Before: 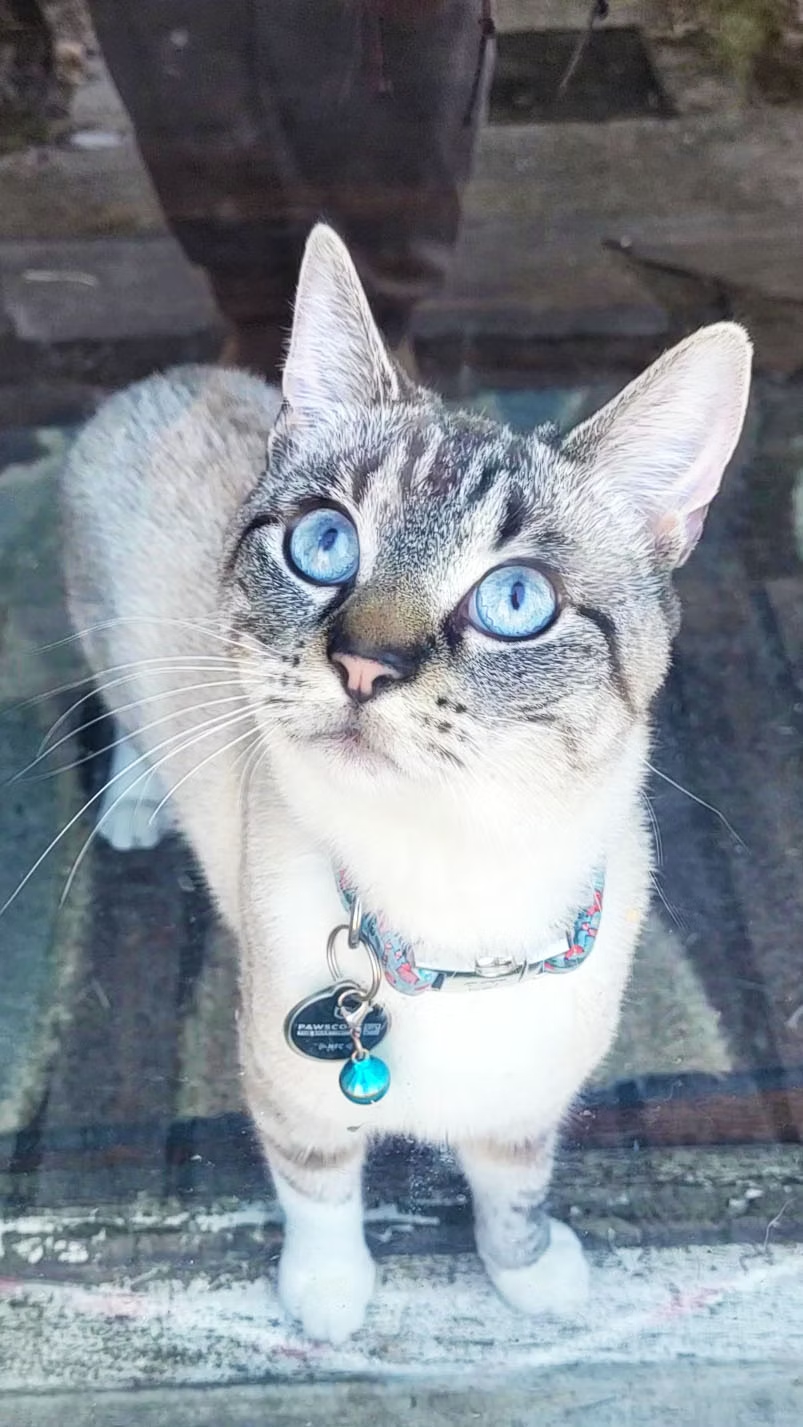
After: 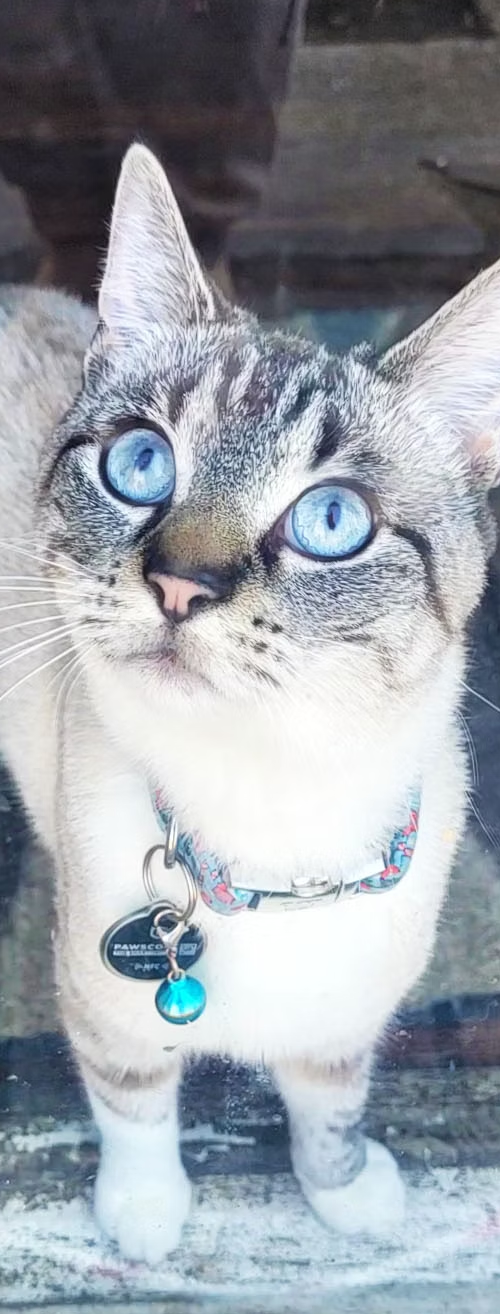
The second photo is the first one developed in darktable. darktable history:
crop and rotate: left 22.952%, top 5.632%, right 14.711%, bottom 2.28%
